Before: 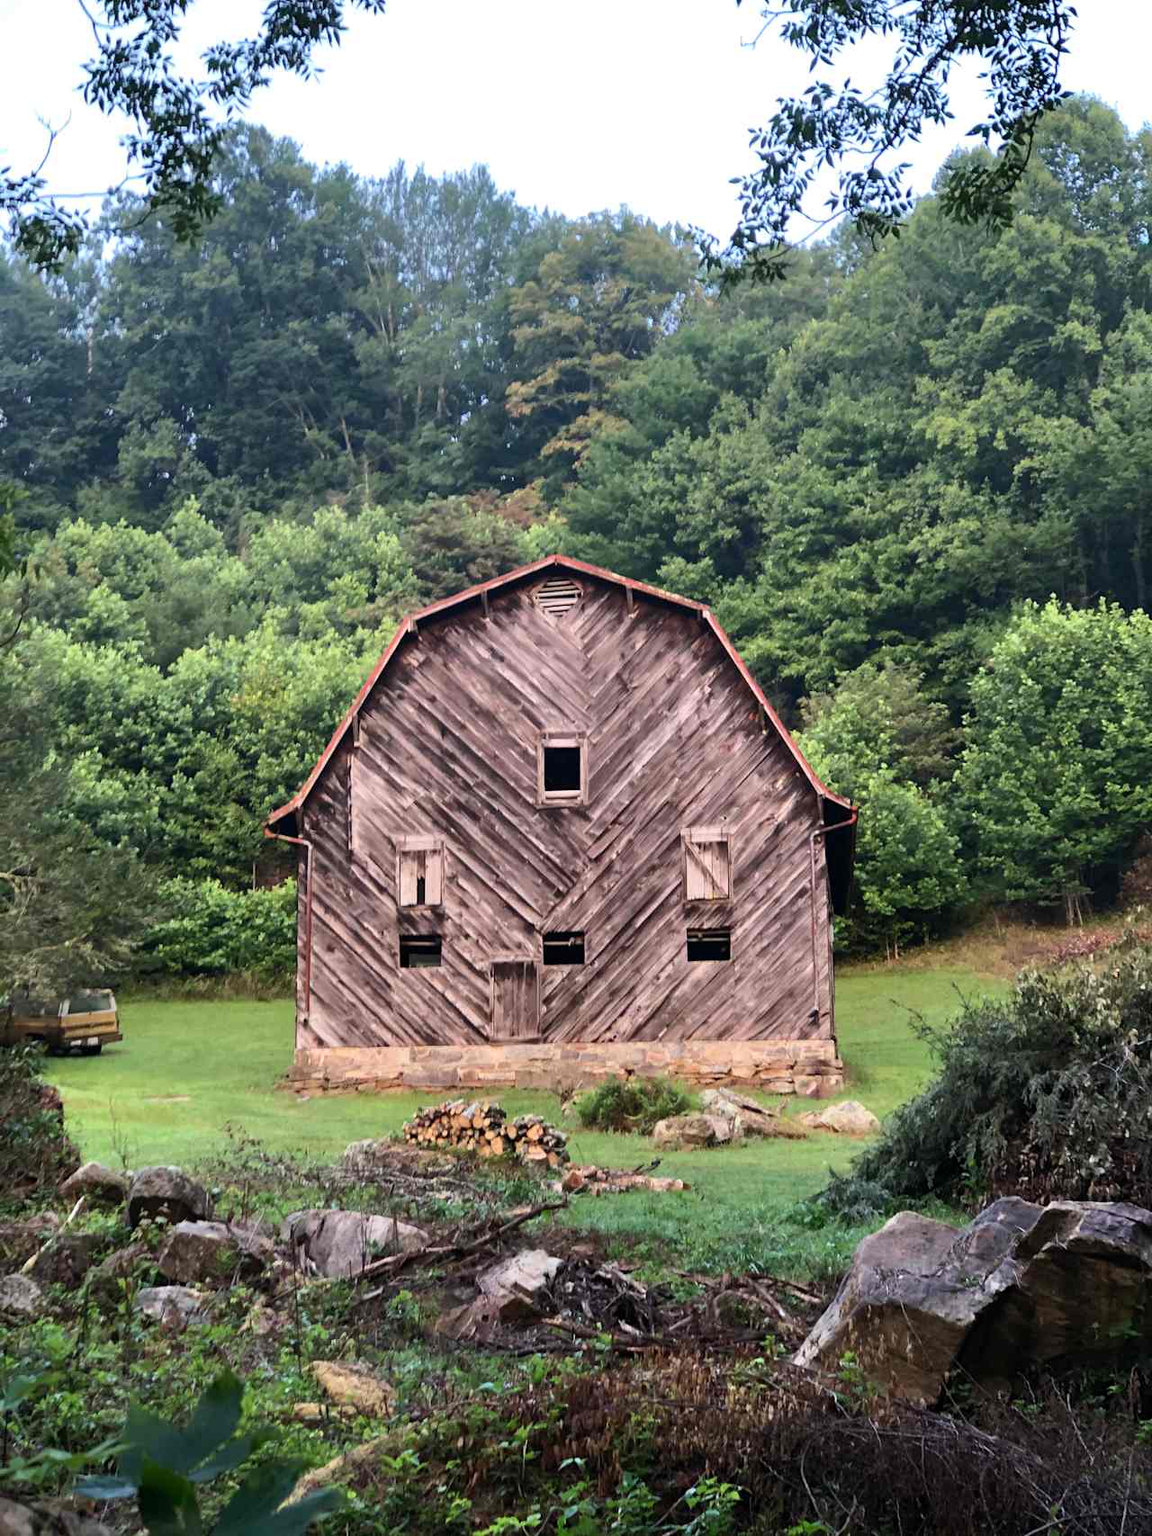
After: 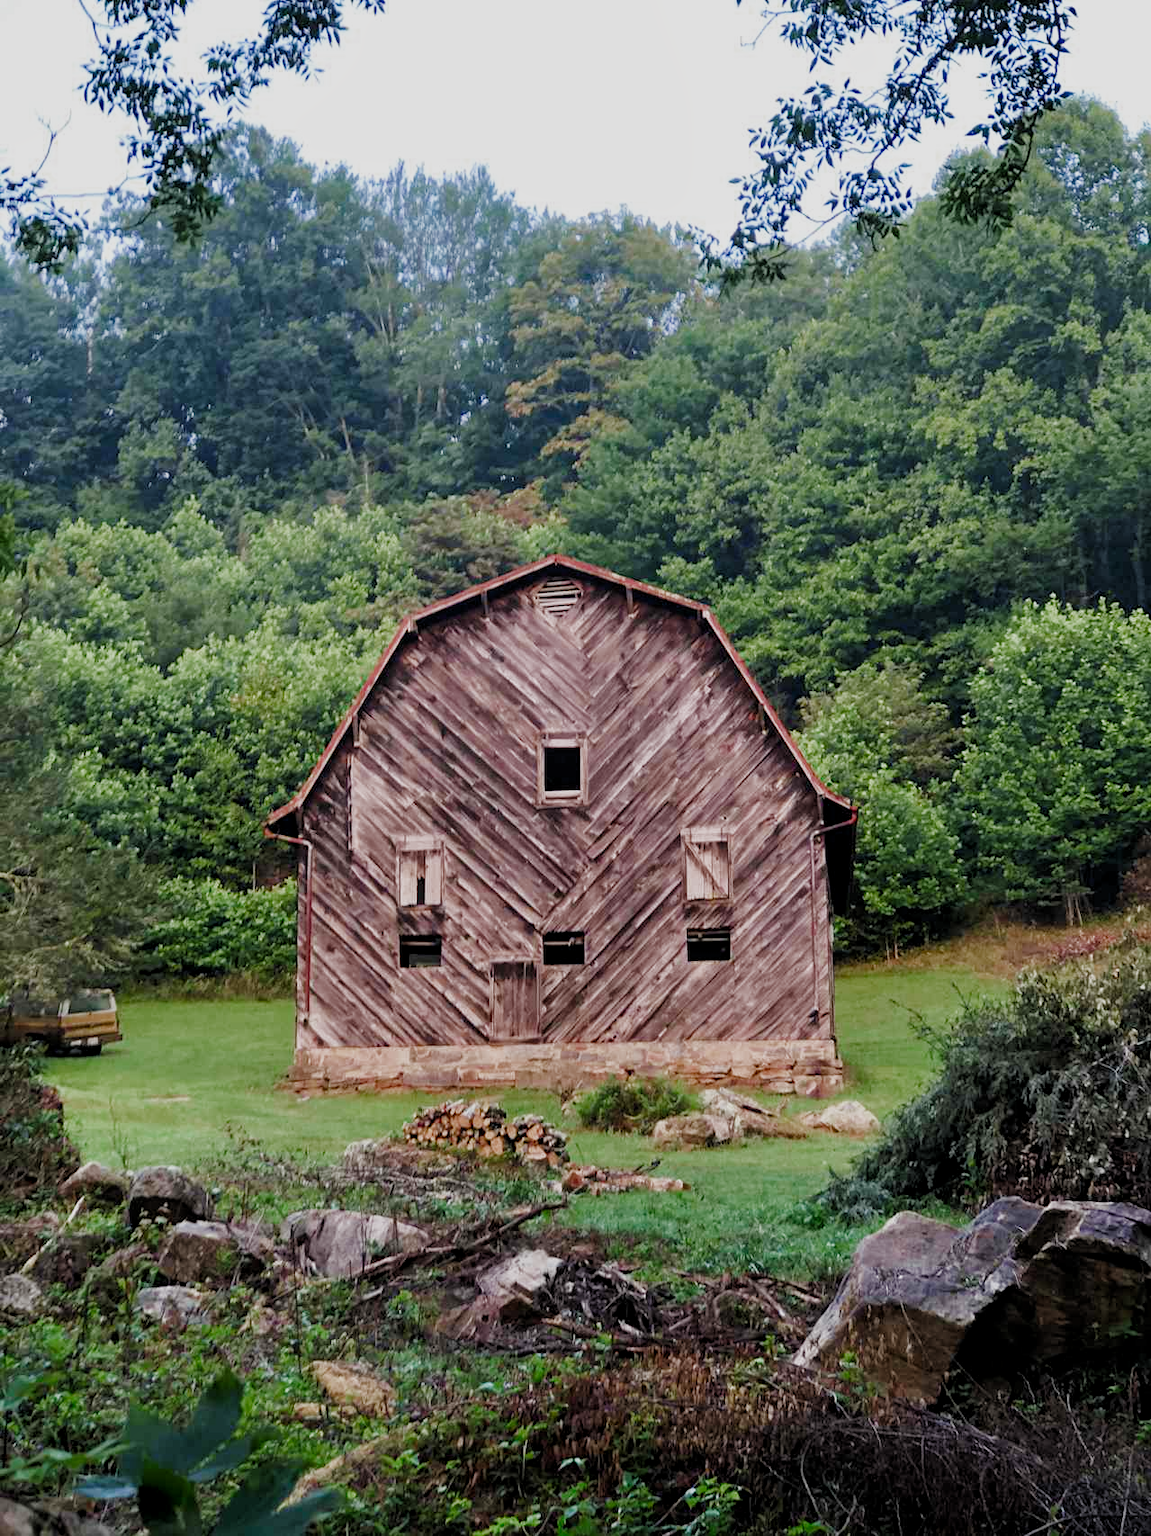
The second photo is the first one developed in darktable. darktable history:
color zones: curves: ch0 [(0.27, 0.396) (0.563, 0.504) (0.75, 0.5) (0.787, 0.307)]
color correction: highlights b* 0.012, saturation 1.3
filmic rgb: black relative exposure -7.65 EV, white relative exposure 4.56 EV, hardness 3.61, preserve chrominance RGB euclidean norm (legacy), color science v4 (2020)
local contrast: highlights 102%, shadows 98%, detail 119%, midtone range 0.2
